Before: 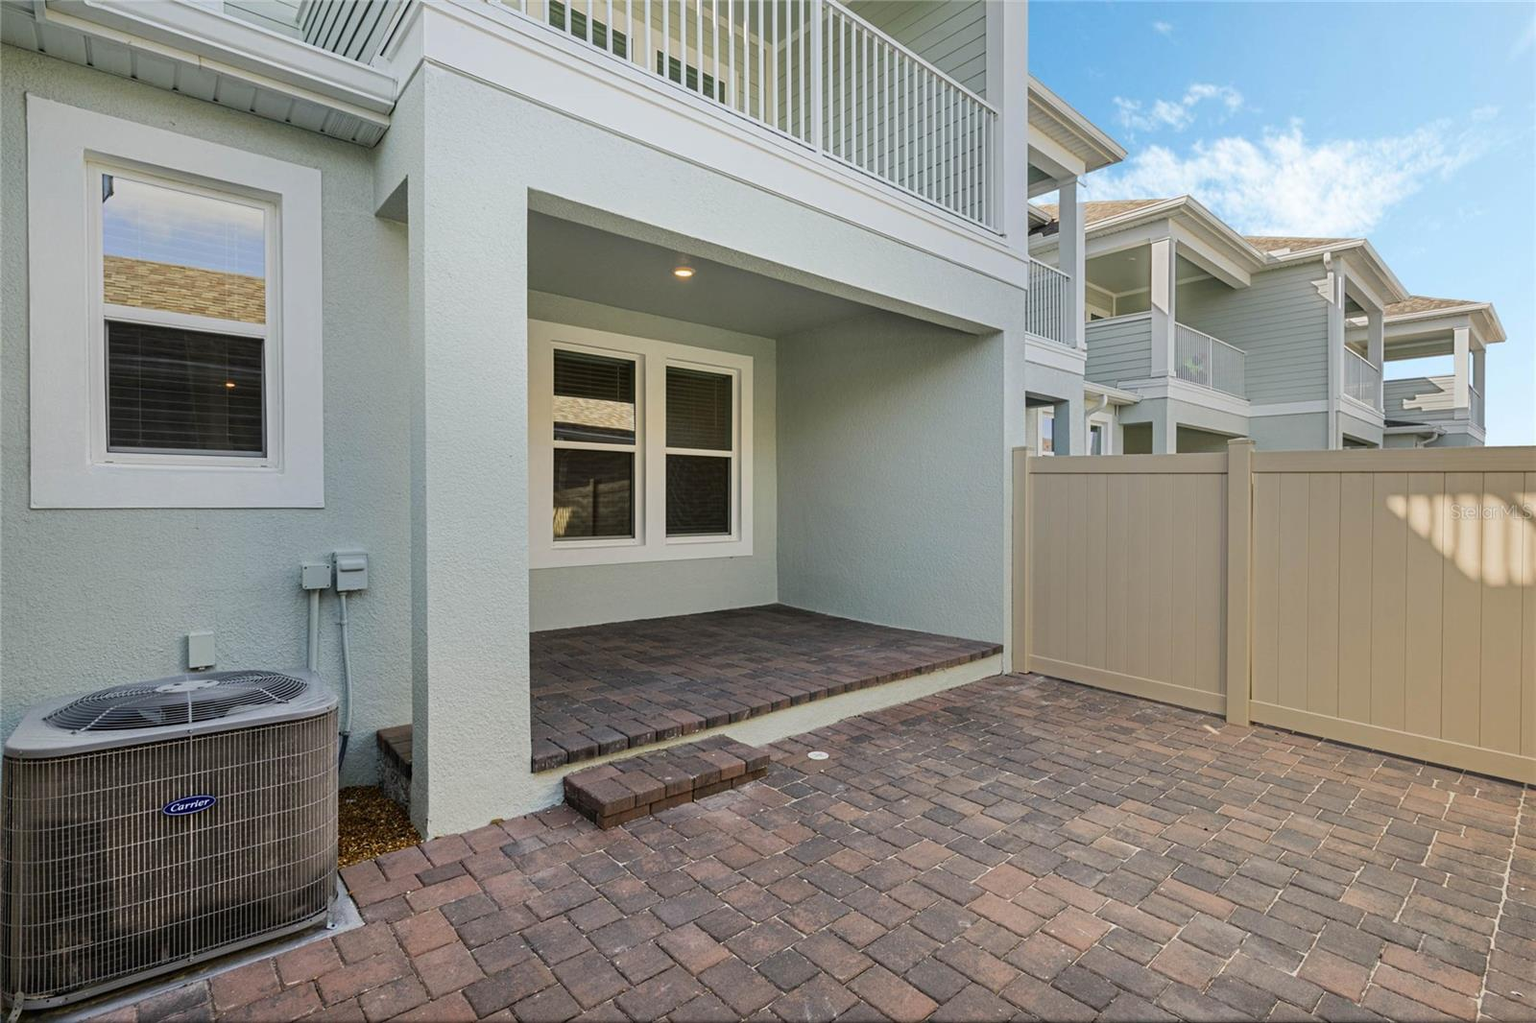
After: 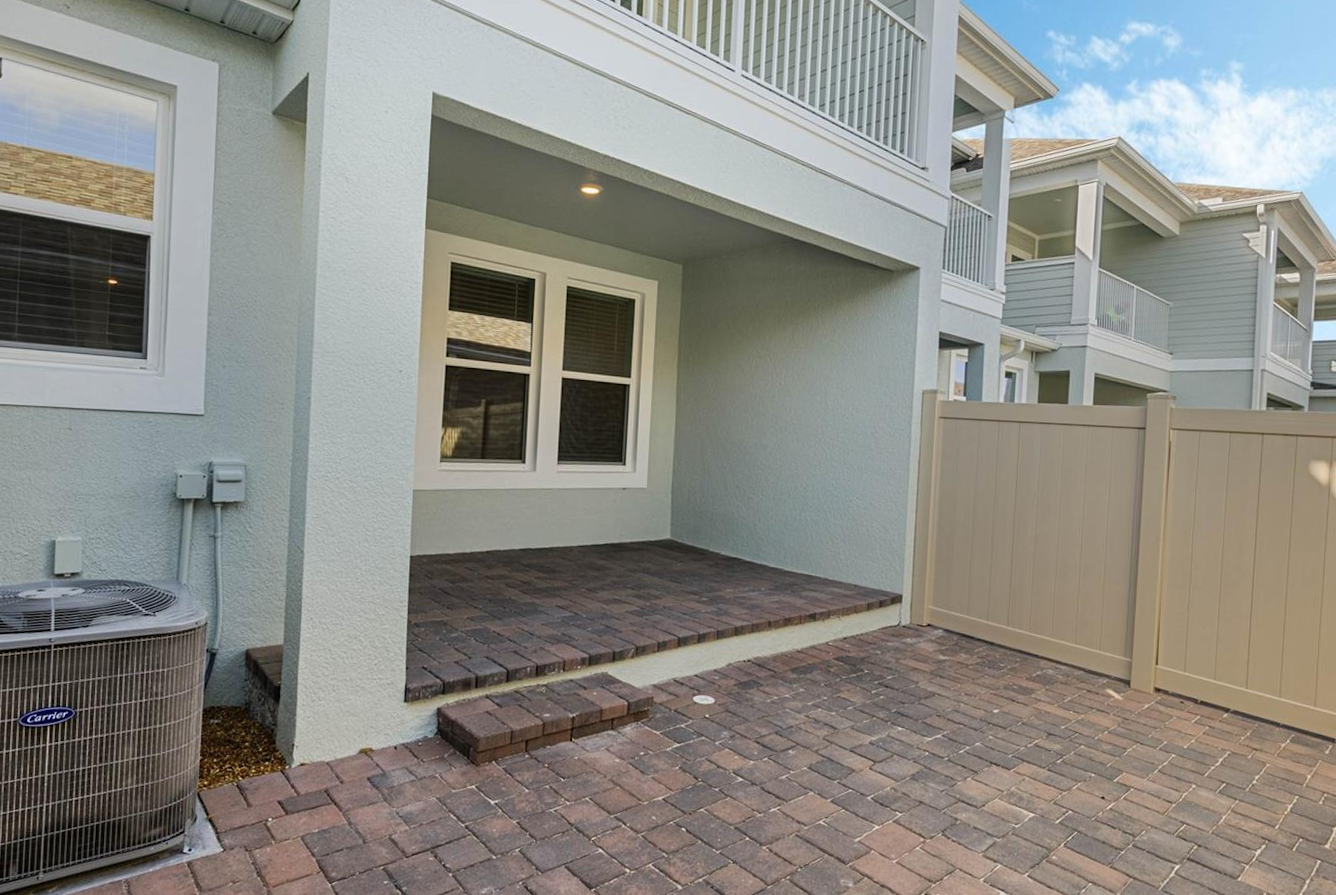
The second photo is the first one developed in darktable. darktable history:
crop and rotate: angle -3.03°, left 5.248%, top 5.227%, right 4.739%, bottom 4.171%
